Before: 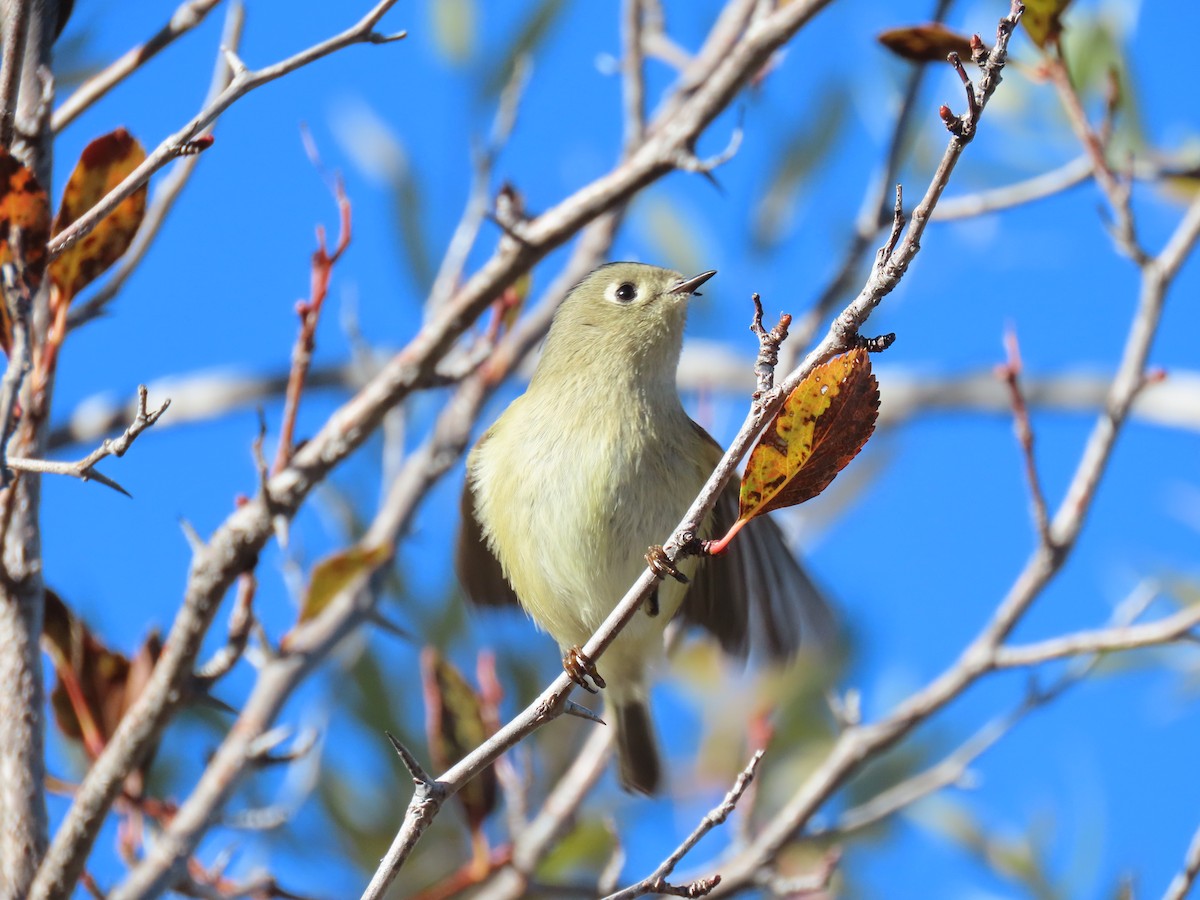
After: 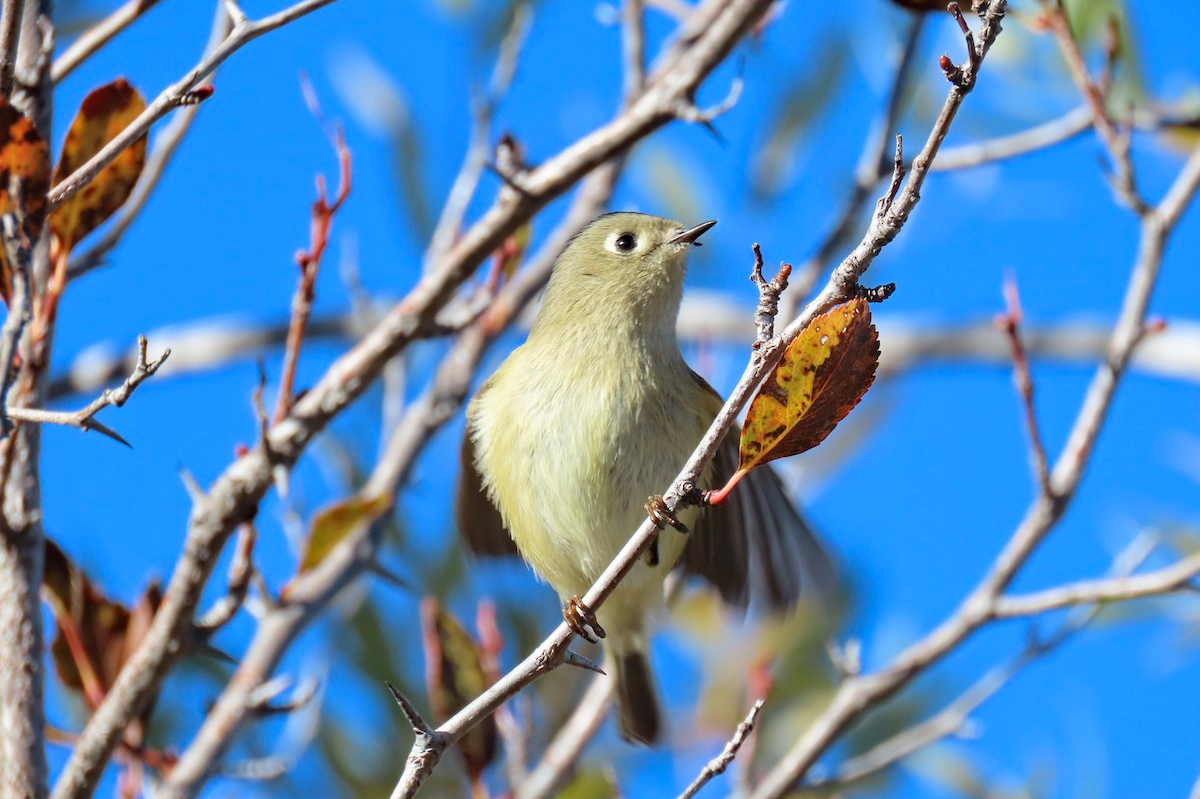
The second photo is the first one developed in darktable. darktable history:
crop and rotate: top 5.609%, bottom 5.609%
haze removal: compatibility mode true, adaptive false
